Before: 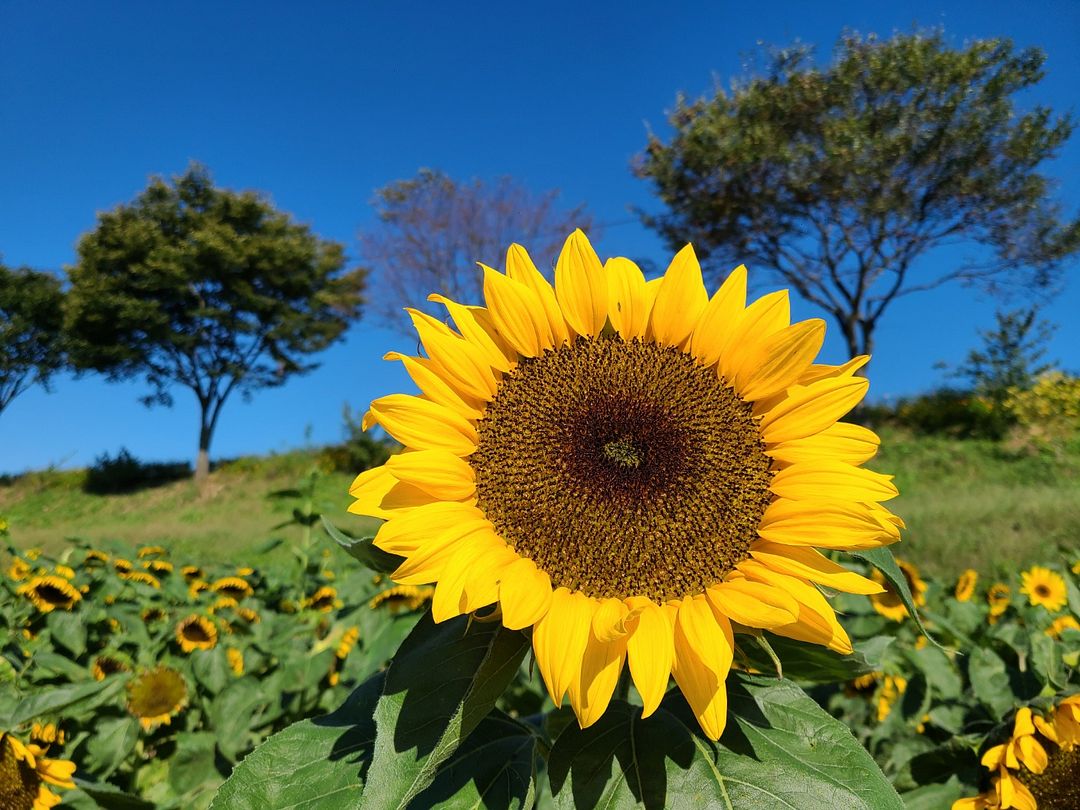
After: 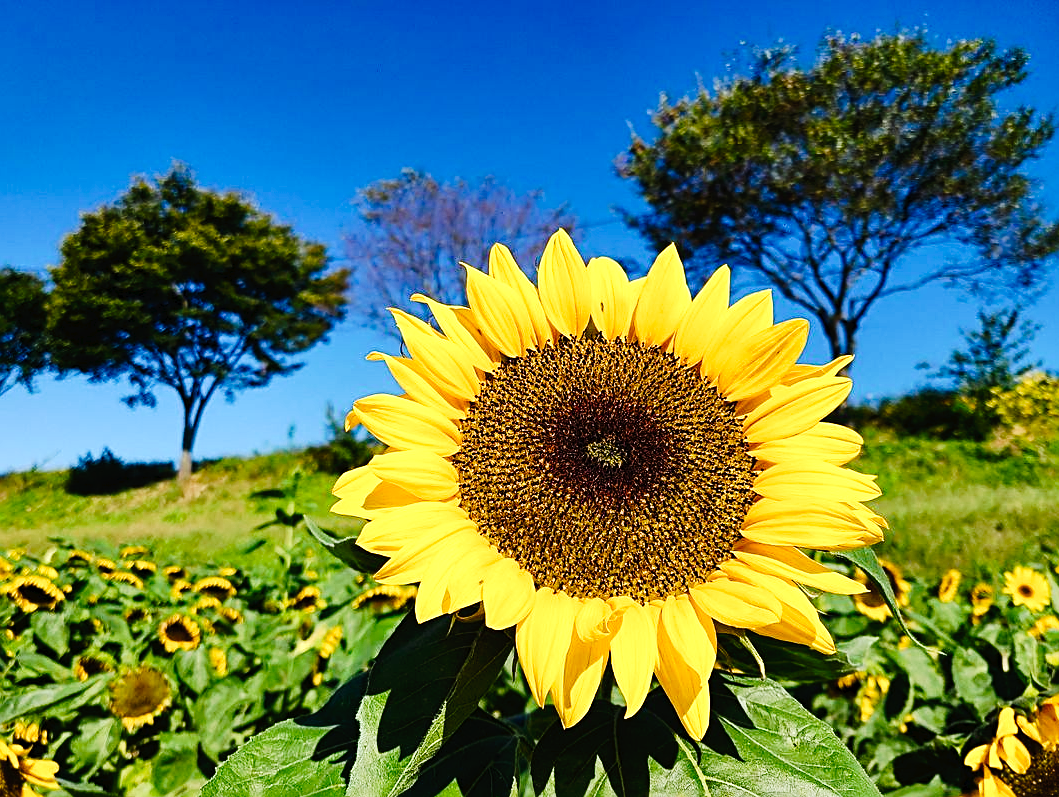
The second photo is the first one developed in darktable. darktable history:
crop: left 1.646%, right 0.267%, bottom 1.564%
color balance rgb: perceptual saturation grading › global saturation 20%, perceptual saturation grading › highlights -25.449%, perceptual saturation grading › shadows 26.225%, perceptual brilliance grading › highlights 13.589%, perceptual brilliance grading › mid-tones 7.729%, perceptual brilliance grading › shadows -17.735%
tone curve: curves: ch0 [(0, 0) (0.003, 0.016) (0.011, 0.019) (0.025, 0.023) (0.044, 0.029) (0.069, 0.042) (0.1, 0.068) (0.136, 0.101) (0.177, 0.143) (0.224, 0.21) (0.277, 0.289) (0.335, 0.379) (0.399, 0.476) (0.468, 0.569) (0.543, 0.654) (0.623, 0.75) (0.709, 0.822) (0.801, 0.893) (0.898, 0.946) (1, 1)], preserve colors none
sharpen: radius 2.77
